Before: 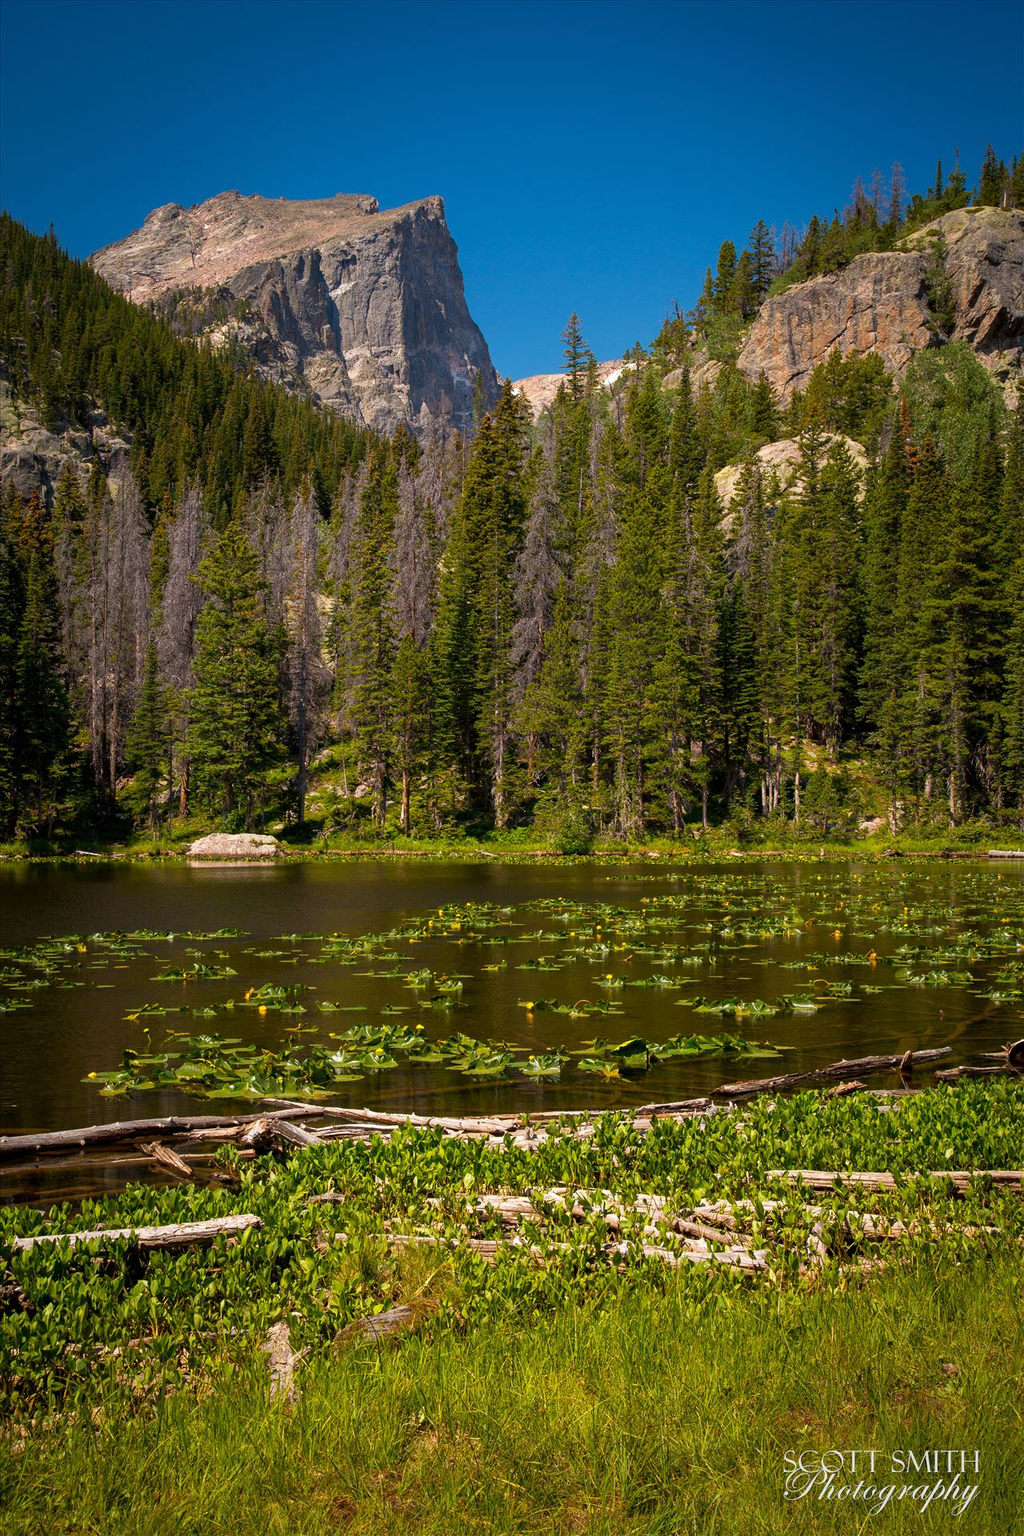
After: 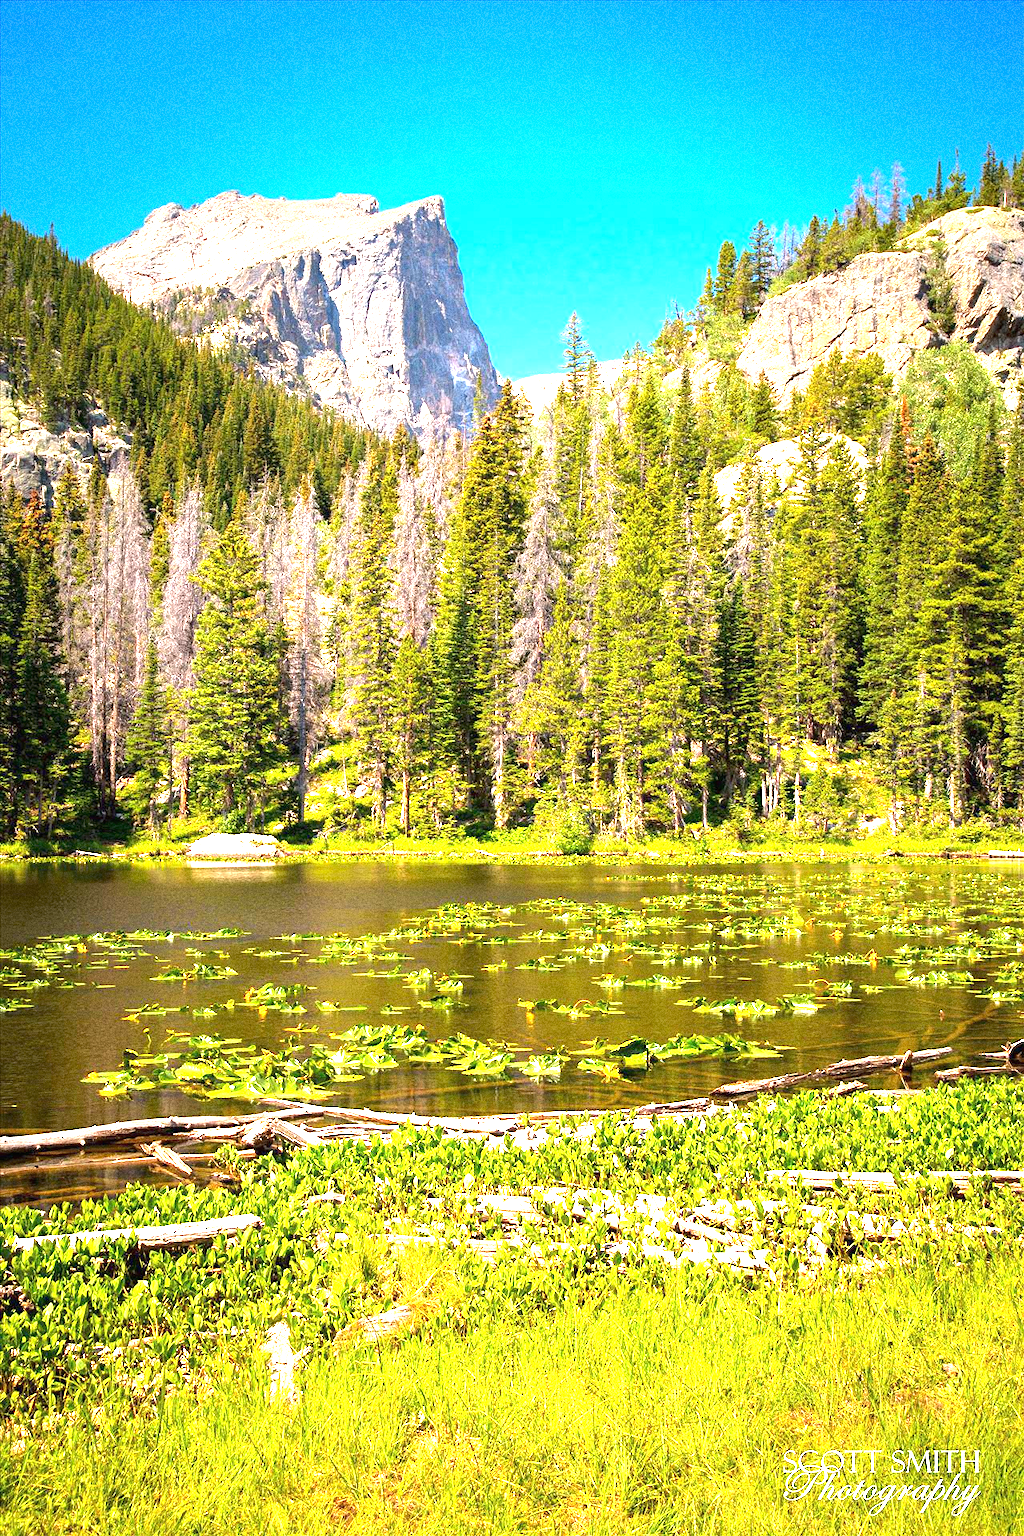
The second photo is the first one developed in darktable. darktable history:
exposure: black level correction 0, exposure 1.7 EV, compensate exposure bias true, compensate highlight preservation false
grain: coarseness 0.09 ISO, strength 40%
